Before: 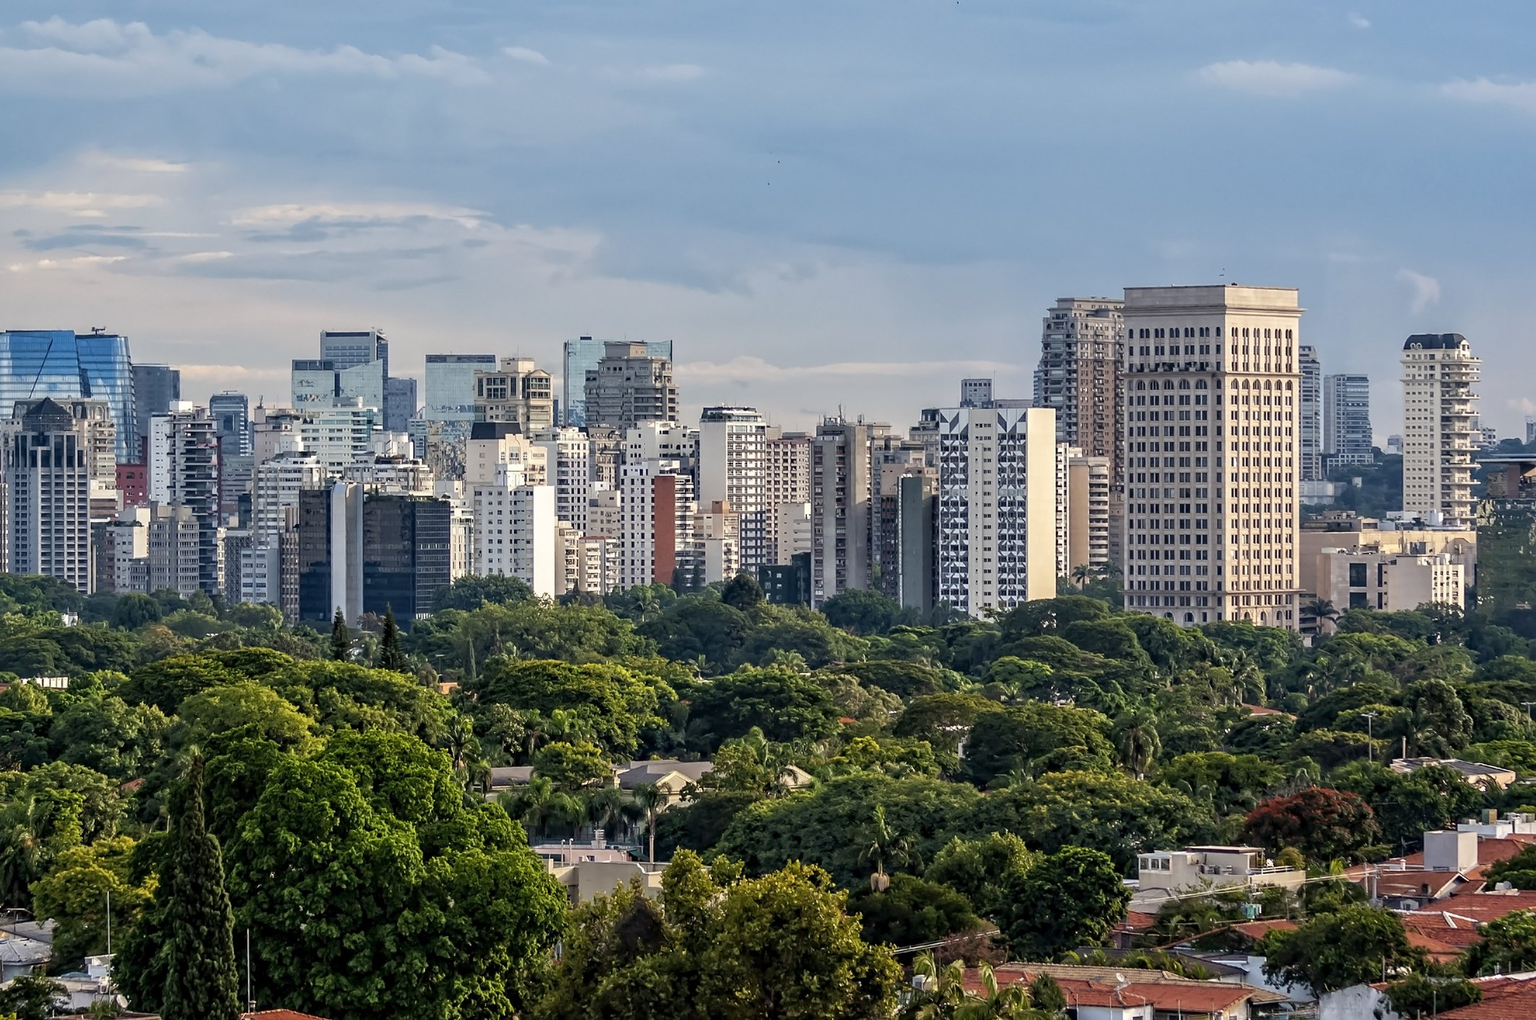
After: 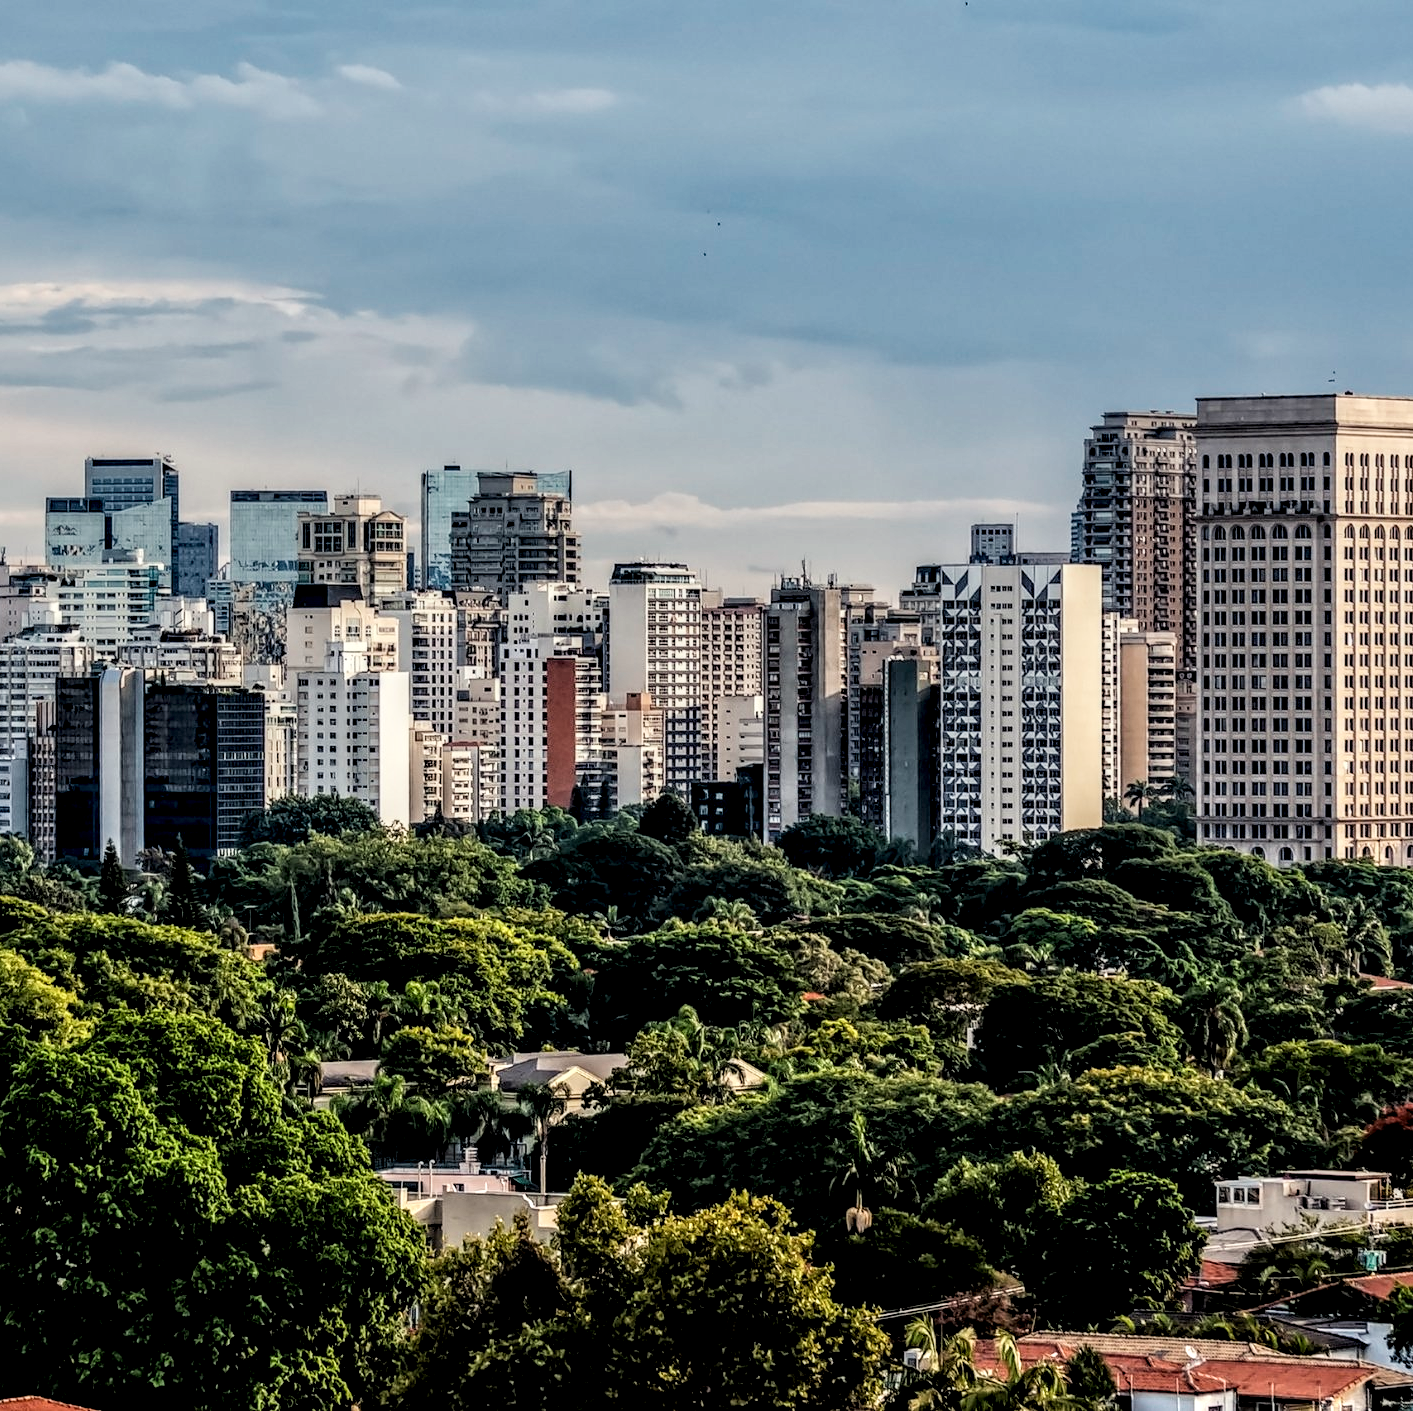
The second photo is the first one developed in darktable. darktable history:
crop: left 16.899%, right 16.556%
filmic rgb: black relative exposure -5 EV, hardness 2.88, contrast 1.2
color correction: highlights b* 3
local contrast: highlights 19%, detail 186%
